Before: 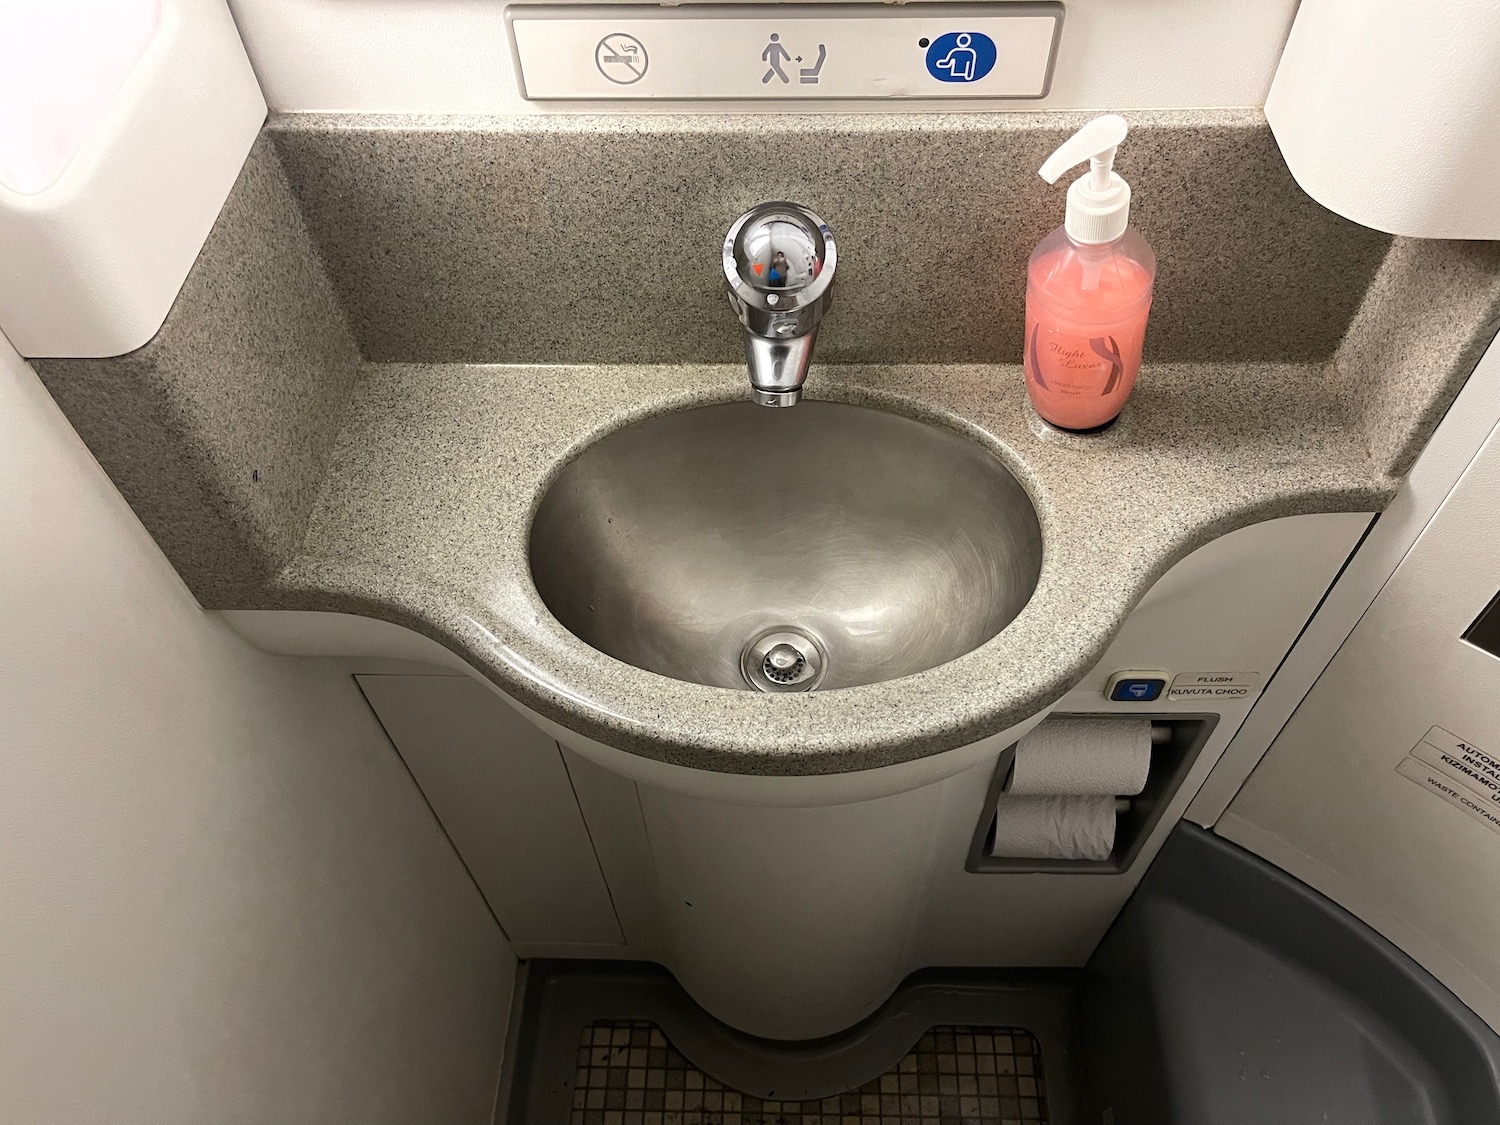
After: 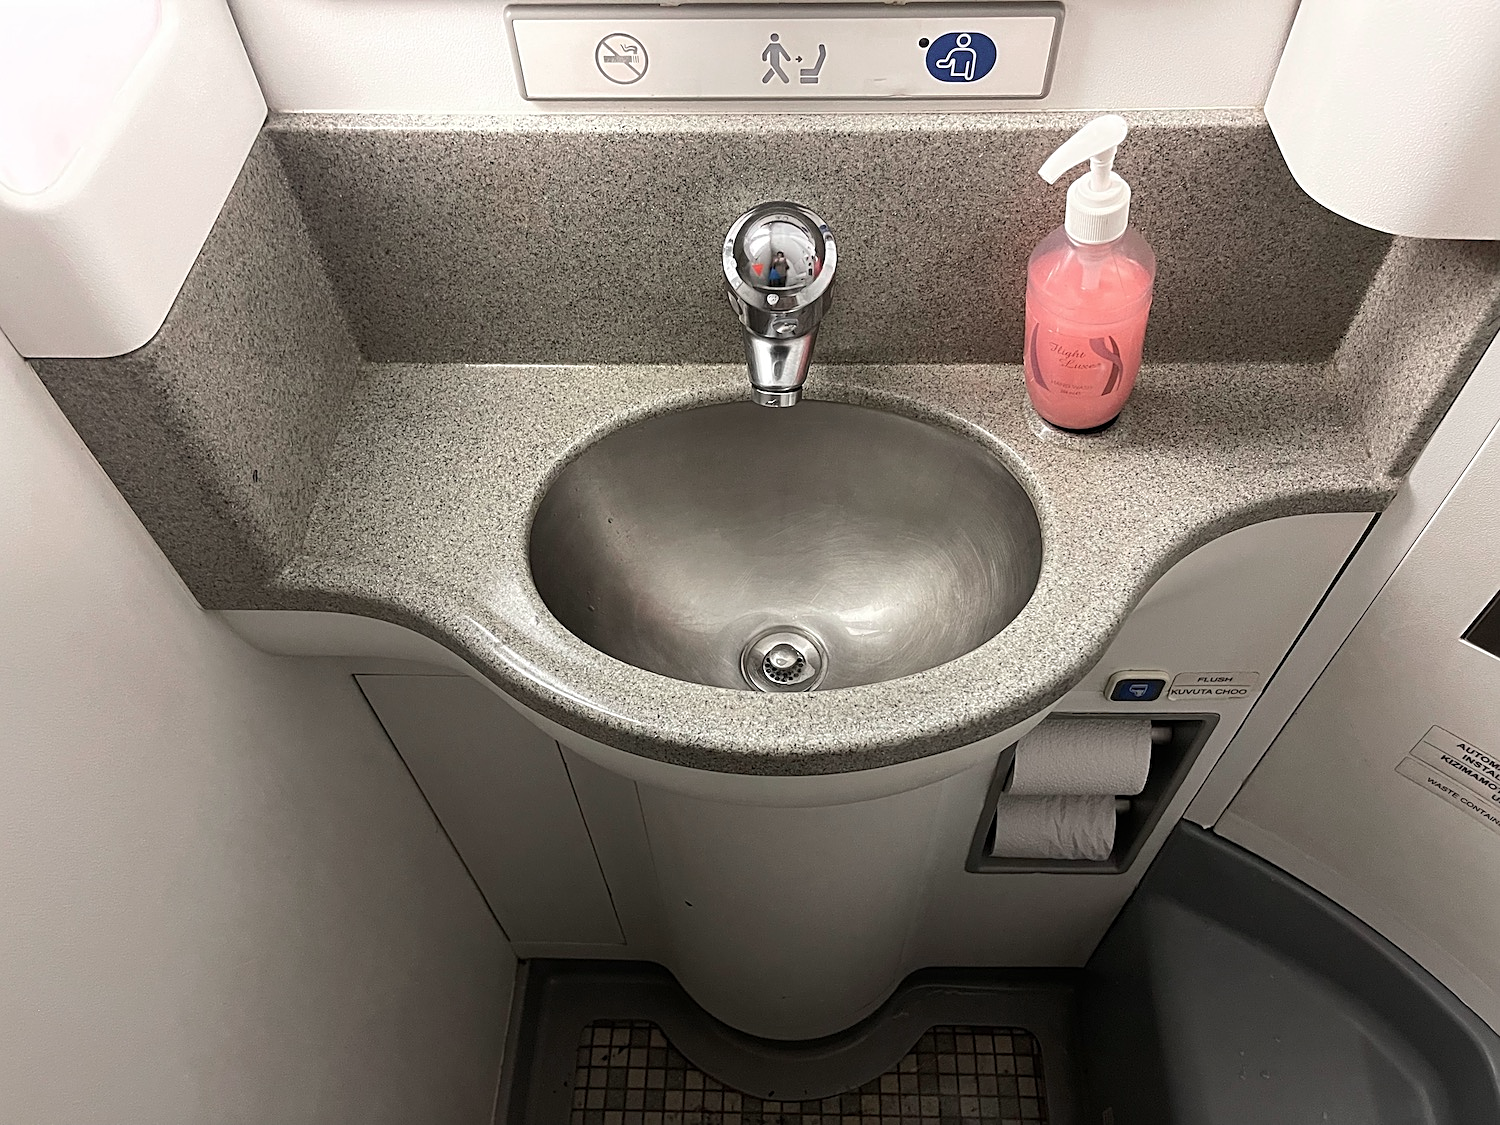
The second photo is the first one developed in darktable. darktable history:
sharpen: on, module defaults
color contrast: blue-yellow contrast 0.7
